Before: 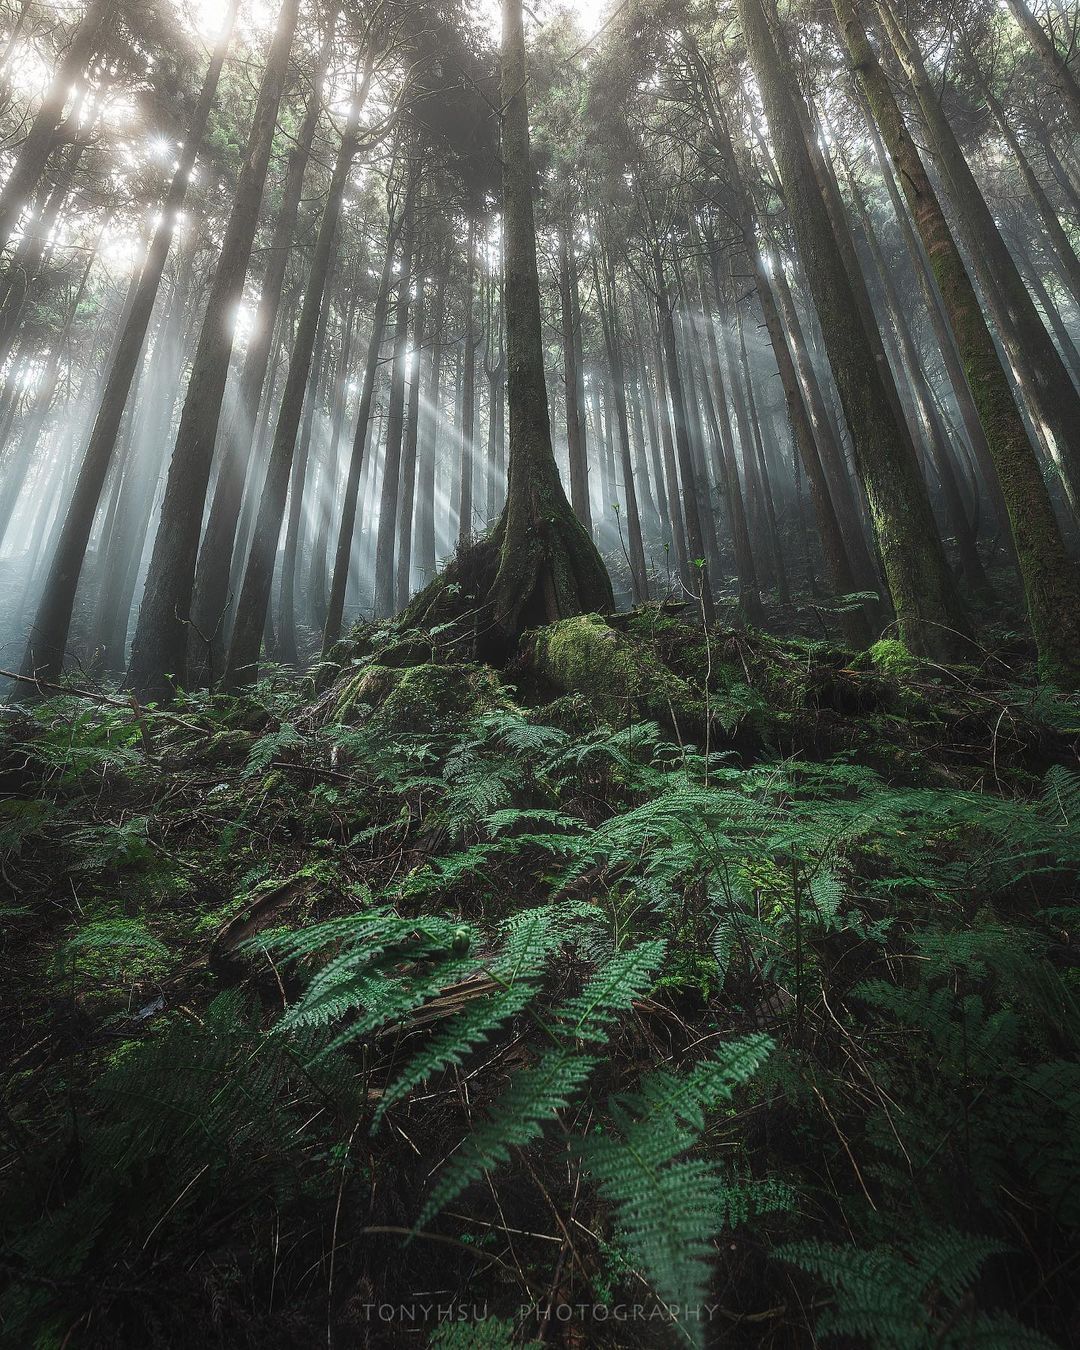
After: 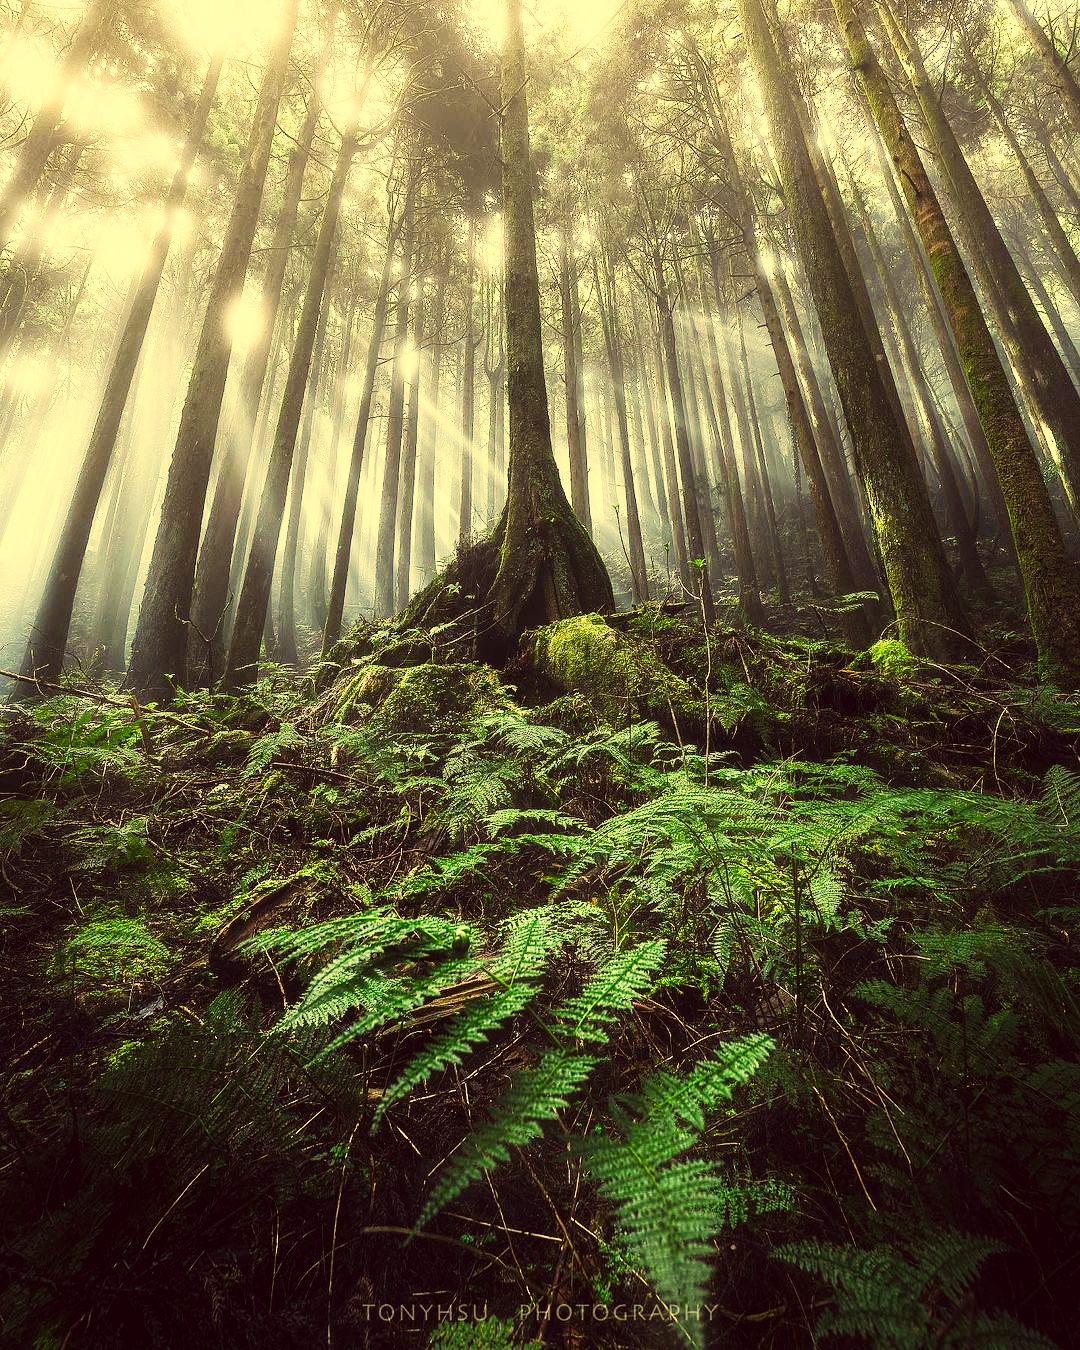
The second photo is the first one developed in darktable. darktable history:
base curve: curves: ch0 [(0, 0) (0.007, 0.004) (0.027, 0.03) (0.046, 0.07) (0.207, 0.54) (0.442, 0.872) (0.673, 0.972) (1, 1)], preserve colors none
color correction: highlights a* -0.618, highlights b* 39.67, shadows a* 9.26, shadows b* -0.295
